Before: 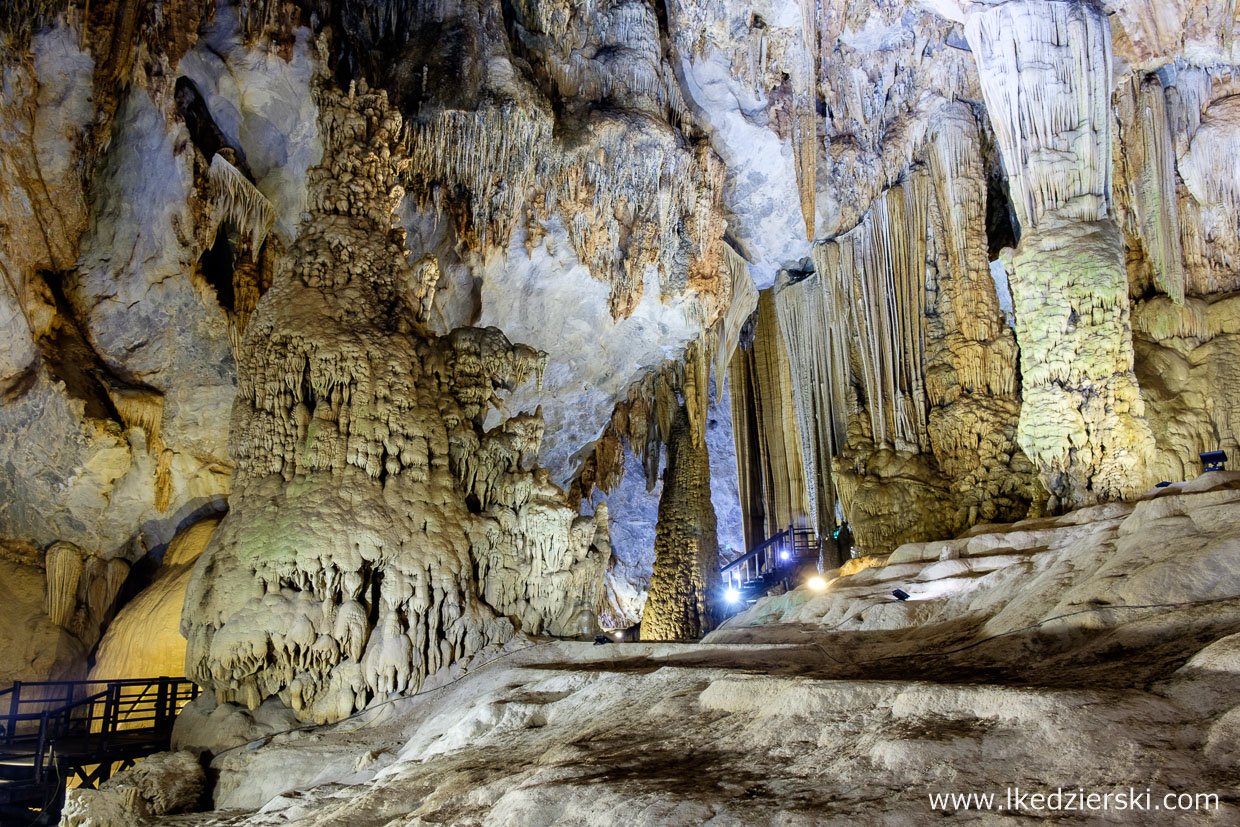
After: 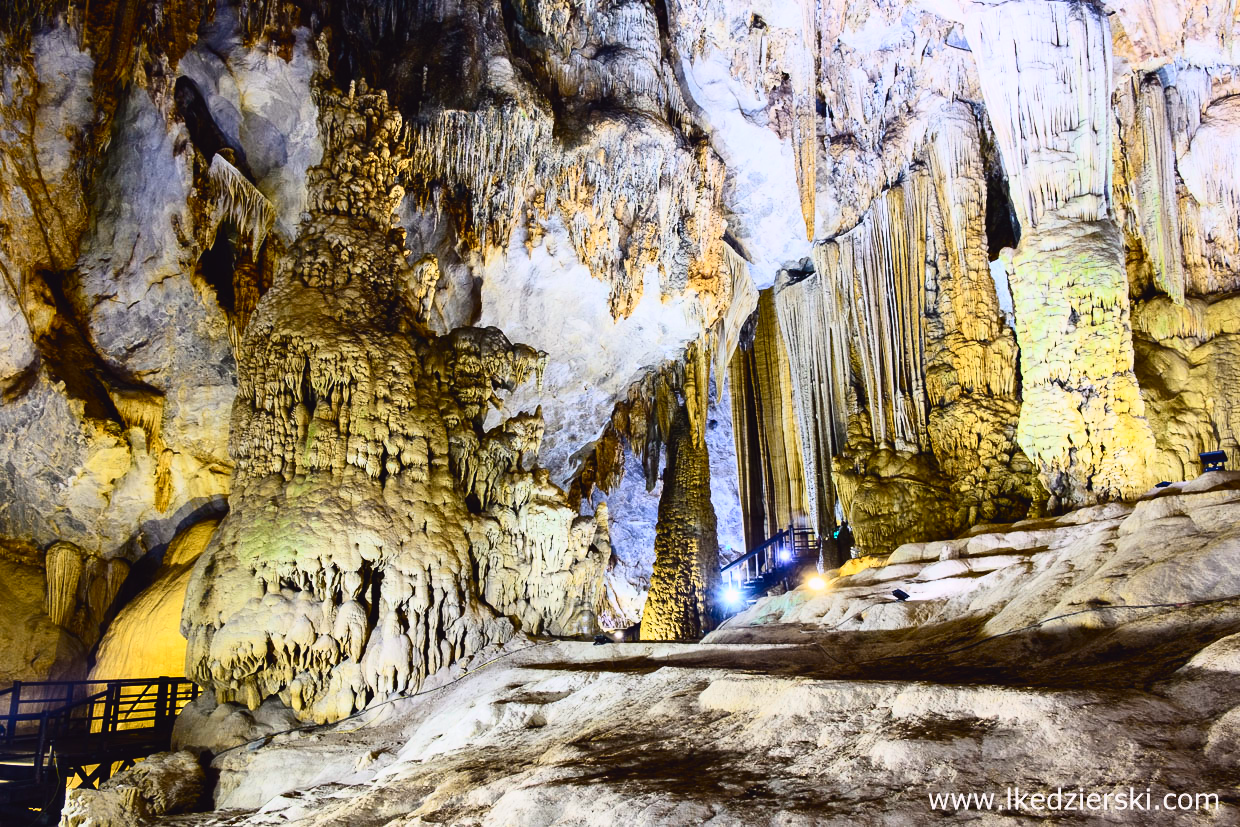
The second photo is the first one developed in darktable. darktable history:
exposure: exposure 0.201 EV, compensate highlight preservation false
tone curve: curves: ch0 [(0, 0.031) (0.145, 0.106) (0.319, 0.269) (0.495, 0.544) (0.707, 0.833) (0.859, 0.931) (1, 0.967)]; ch1 [(0, 0) (0.279, 0.218) (0.424, 0.411) (0.495, 0.504) (0.538, 0.55) (0.578, 0.595) (0.707, 0.778) (1, 1)]; ch2 [(0, 0) (0.125, 0.089) (0.353, 0.329) (0.436, 0.432) (0.552, 0.554) (0.615, 0.674) (1, 1)], color space Lab, independent channels, preserve colors none
